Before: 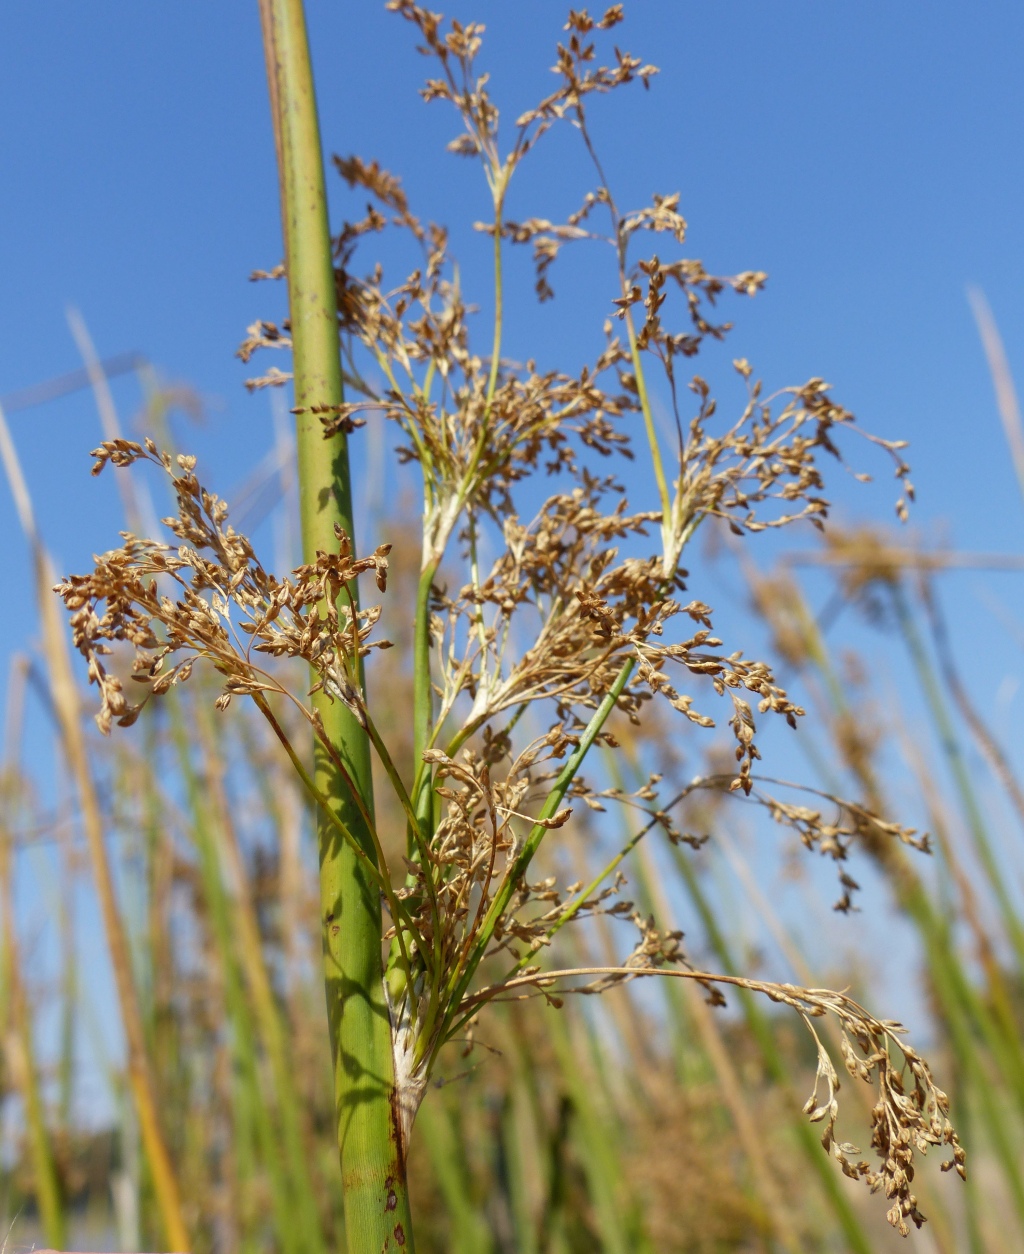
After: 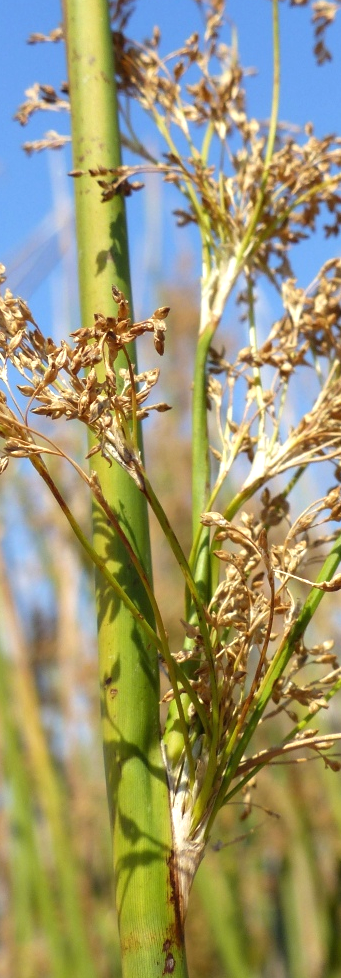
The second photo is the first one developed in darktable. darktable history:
crop and rotate: left 21.683%, top 18.965%, right 44.939%, bottom 2.979%
exposure: black level correction 0, exposure 0.499 EV, compensate highlight preservation false
